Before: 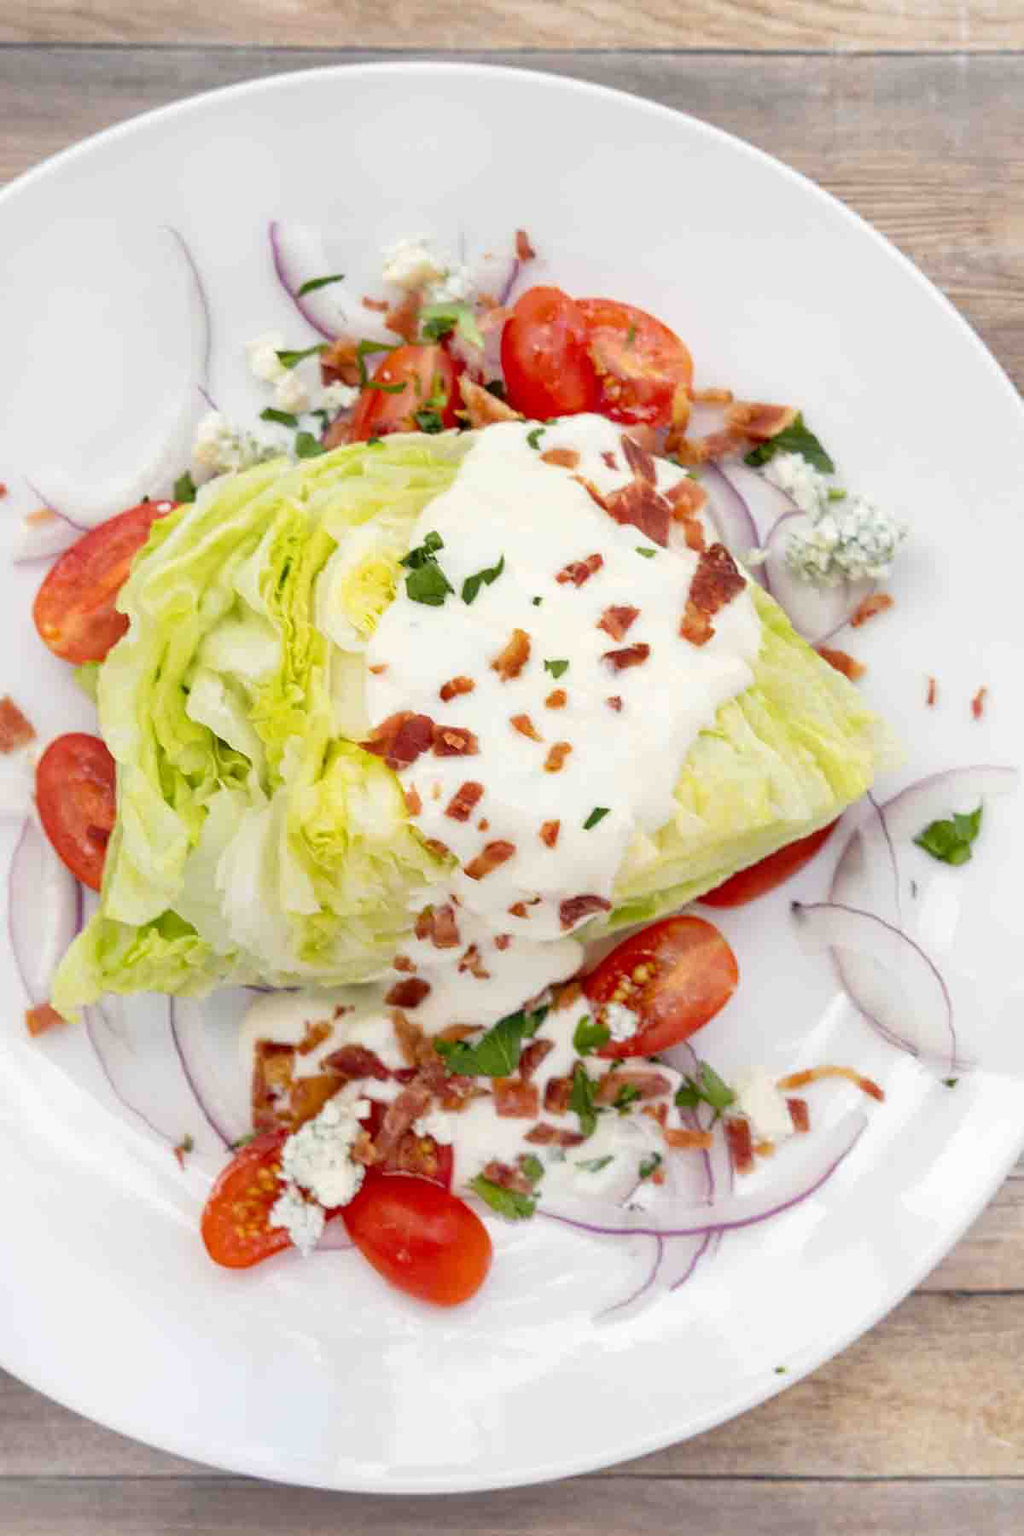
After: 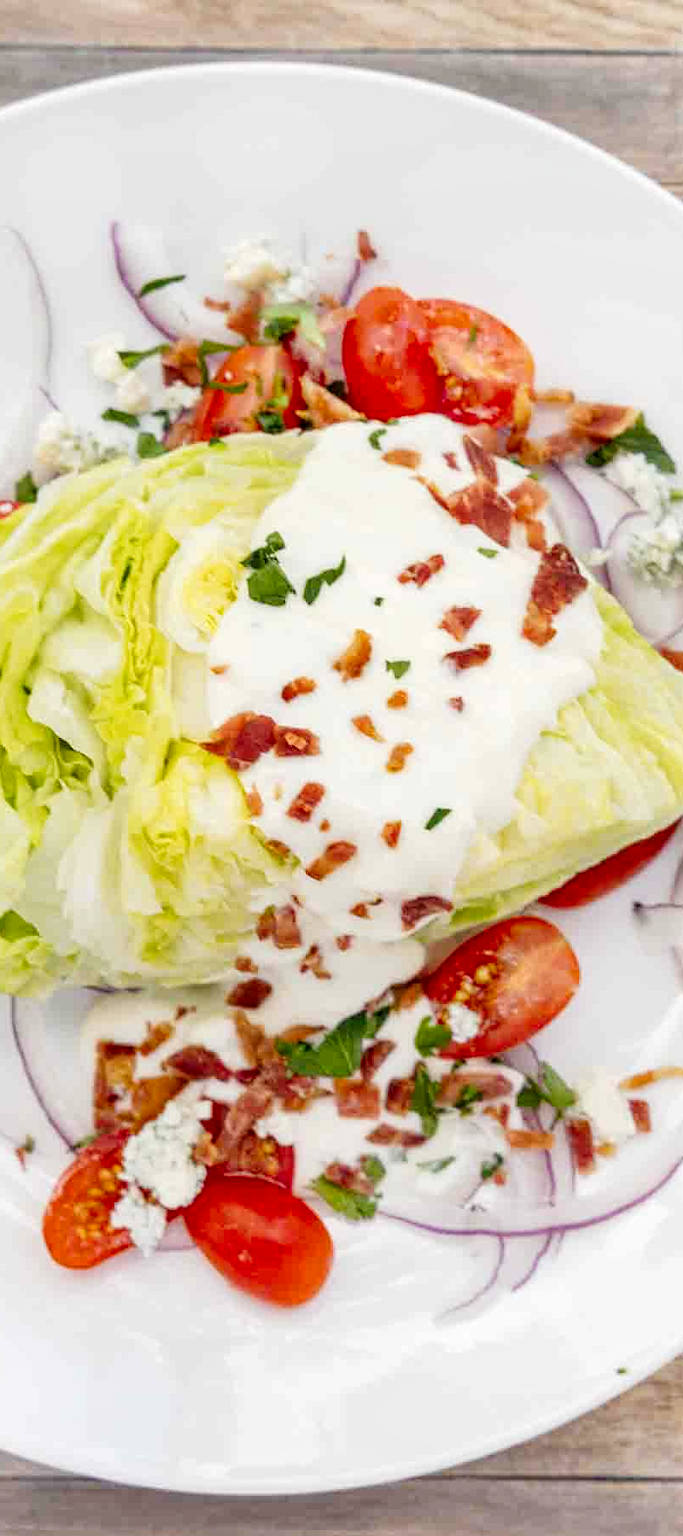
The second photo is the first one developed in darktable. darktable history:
tone curve: curves: ch0 [(0, 0) (0.071, 0.058) (0.266, 0.268) (0.498, 0.542) (0.766, 0.807) (1, 0.983)]; ch1 [(0, 0) (0.346, 0.307) (0.408, 0.387) (0.463, 0.465) (0.482, 0.493) (0.502, 0.499) (0.517, 0.502) (0.55, 0.548) (0.597, 0.61) (0.651, 0.698) (1, 1)]; ch2 [(0, 0) (0.346, 0.34) (0.434, 0.46) (0.485, 0.494) (0.5, 0.498) (0.517, 0.506) (0.526, 0.539) (0.583, 0.603) (0.625, 0.659) (1, 1)], preserve colors none
local contrast: on, module defaults
crop and rotate: left 15.509%, right 17.738%
